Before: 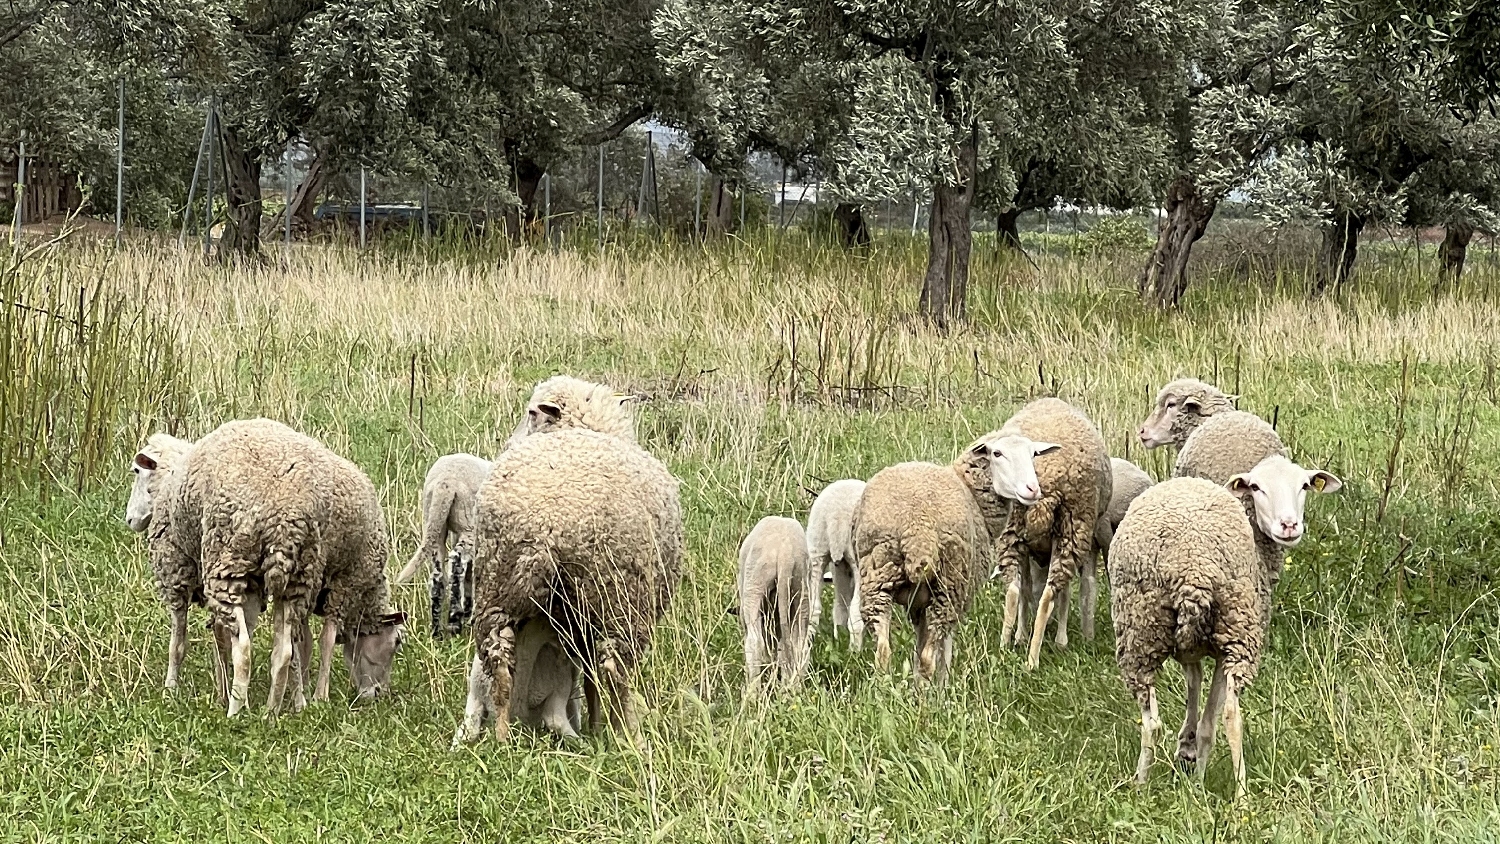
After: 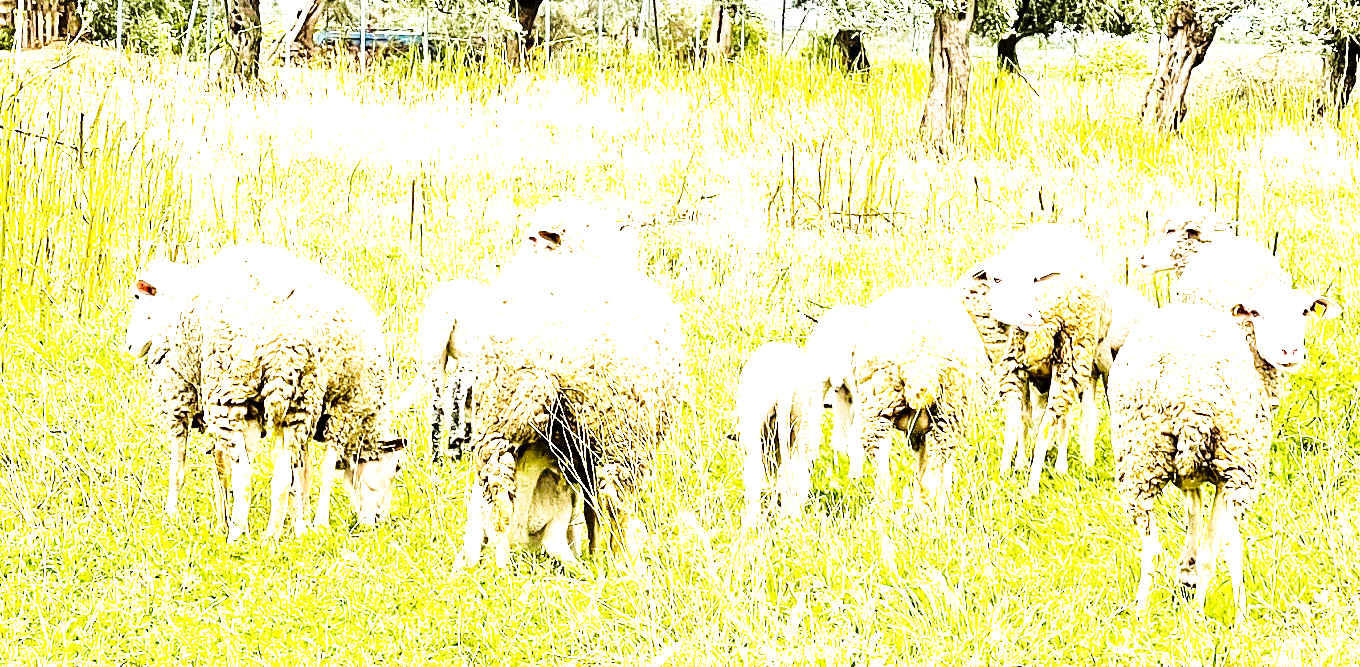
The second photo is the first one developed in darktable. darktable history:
velvia: strength 49.46%
crop: top 20.635%, right 9.319%, bottom 0.269%
base curve: curves: ch0 [(0, 0) (0.028, 0.03) (0.105, 0.232) (0.387, 0.748) (0.754, 0.968) (1, 1)], preserve colors none
contrast brightness saturation: saturation -0.053
color balance rgb: linear chroma grading › global chroma 15.477%, perceptual saturation grading › global saturation 24.919%, perceptual brilliance grading › global brilliance 29.28%, perceptual brilliance grading › highlights 49.435%, perceptual brilliance grading › mid-tones 50.086%, perceptual brilliance grading › shadows -22.166%, global vibrance 20%
tone equalizer: -7 EV 0.163 EV, -6 EV 0.601 EV, -5 EV 1.17 EV, -4 EV 1.36 EV, -3 EV 1.12 EV, -2 EV 0.6 EV, -1 EV 0.153 EV, mask exposure compensation -0.497 EV
